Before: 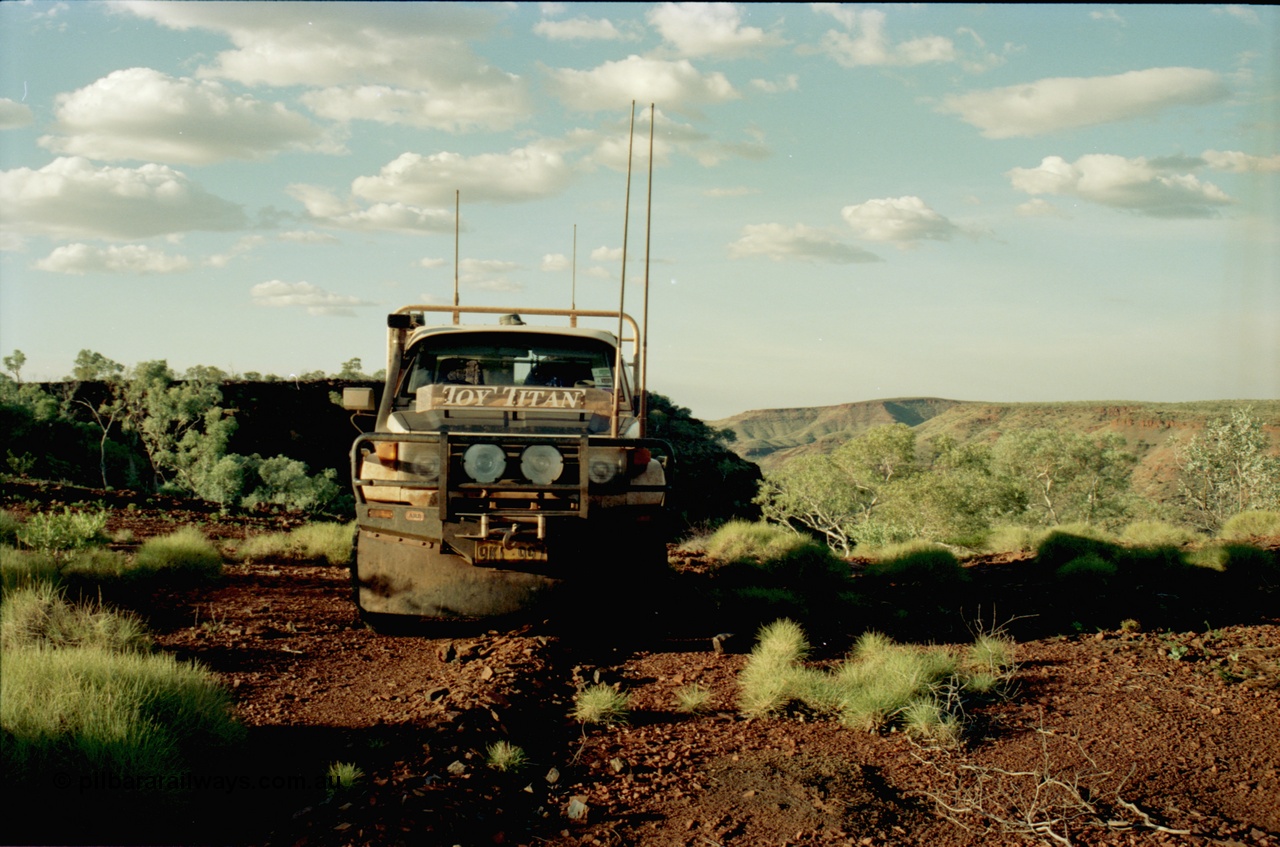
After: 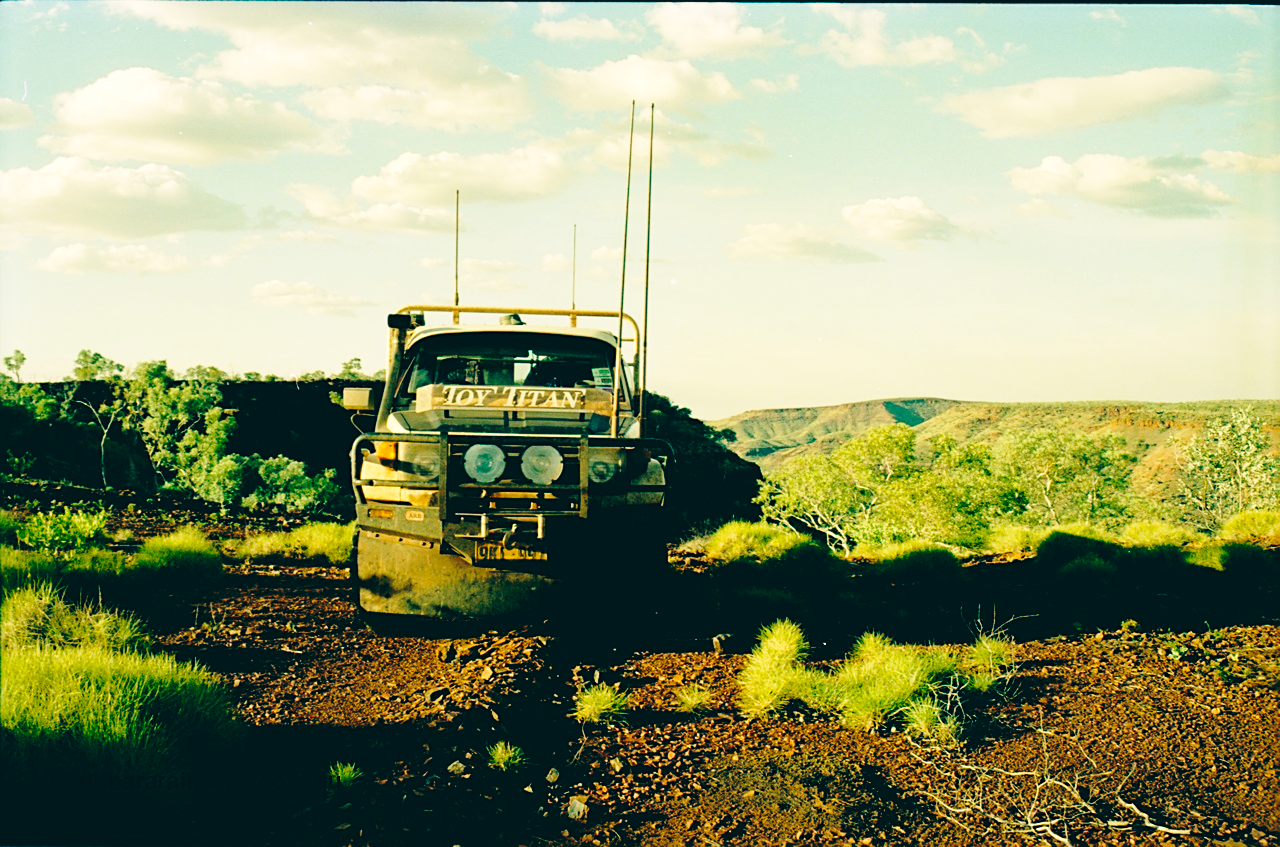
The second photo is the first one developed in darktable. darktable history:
white balance: red 1.009, blue 0.985
base curve: curves: ch0 [(0, 0) (0.032, 0.037) (0.105, 0.228) (0.435, 0.76) (0.856, 0.983) (1, 1)], preserve colors none
color balance: lift [1.005, 0.99, 1.007, 1.01], gamma [1, 0.979, 1.011, 1.021], gain [0.923, 1.098, 1.025, 0.902], input saturation 90.45%, contrast 7.73%, output saturation 105.91%
color balance rgb: perceptual saturation grading › global saturation 30%, global vibrance 10%
sharpen: on, module defaults
